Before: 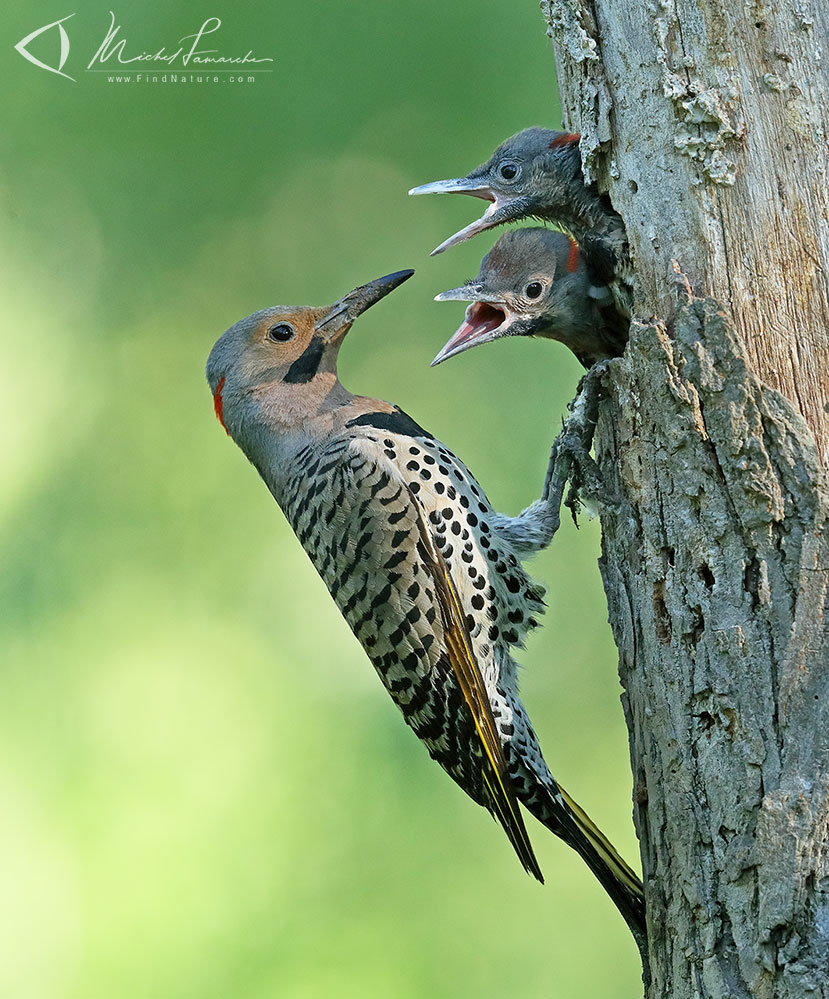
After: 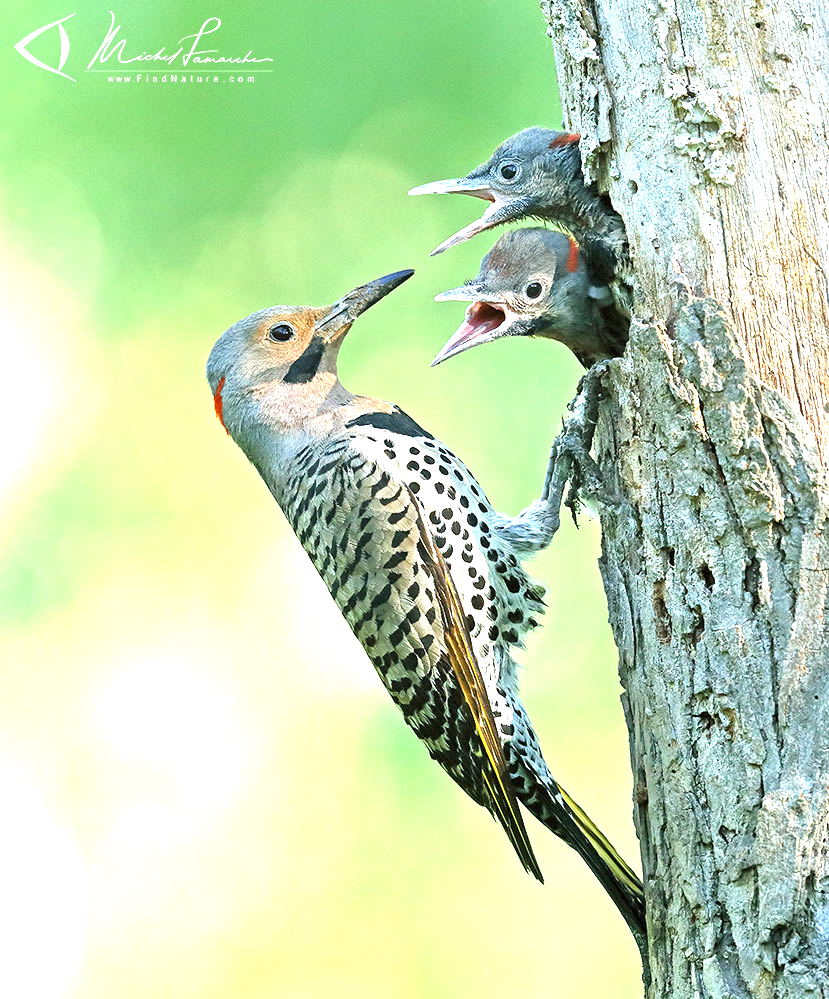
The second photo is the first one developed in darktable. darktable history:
exposure: black level correction 0, exposure 1.558 EV, compensate exposure bias true, compensate highlight preservation false
